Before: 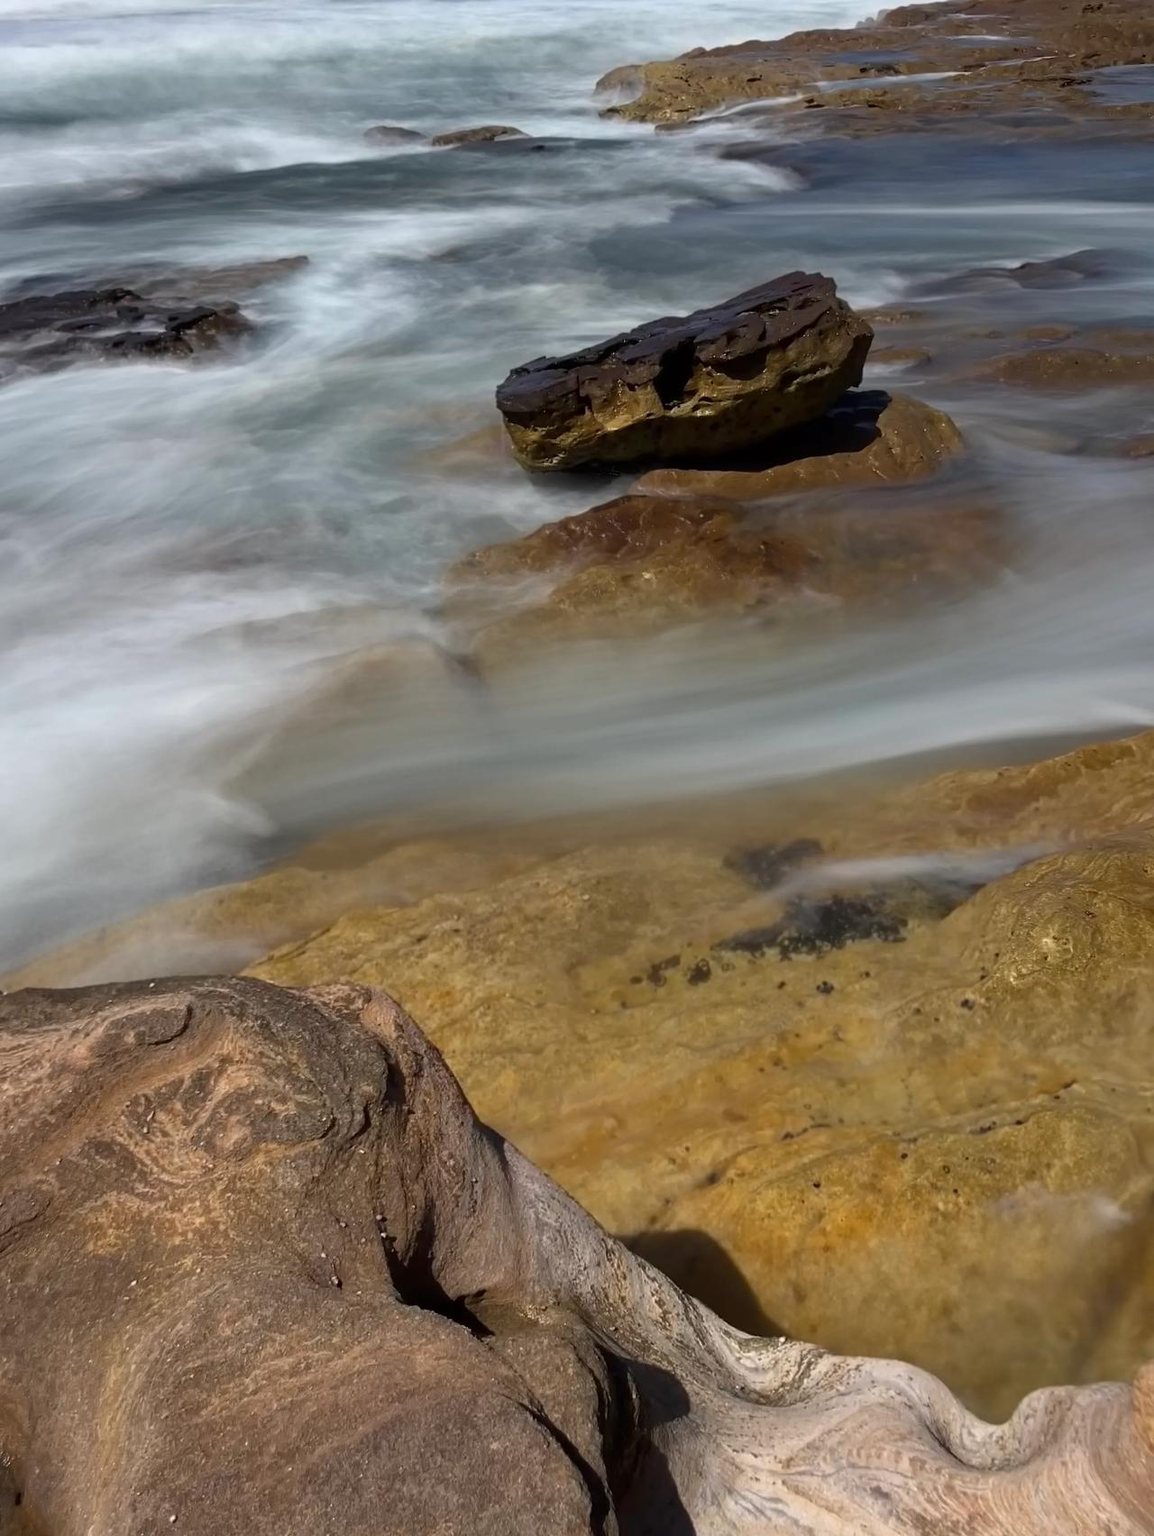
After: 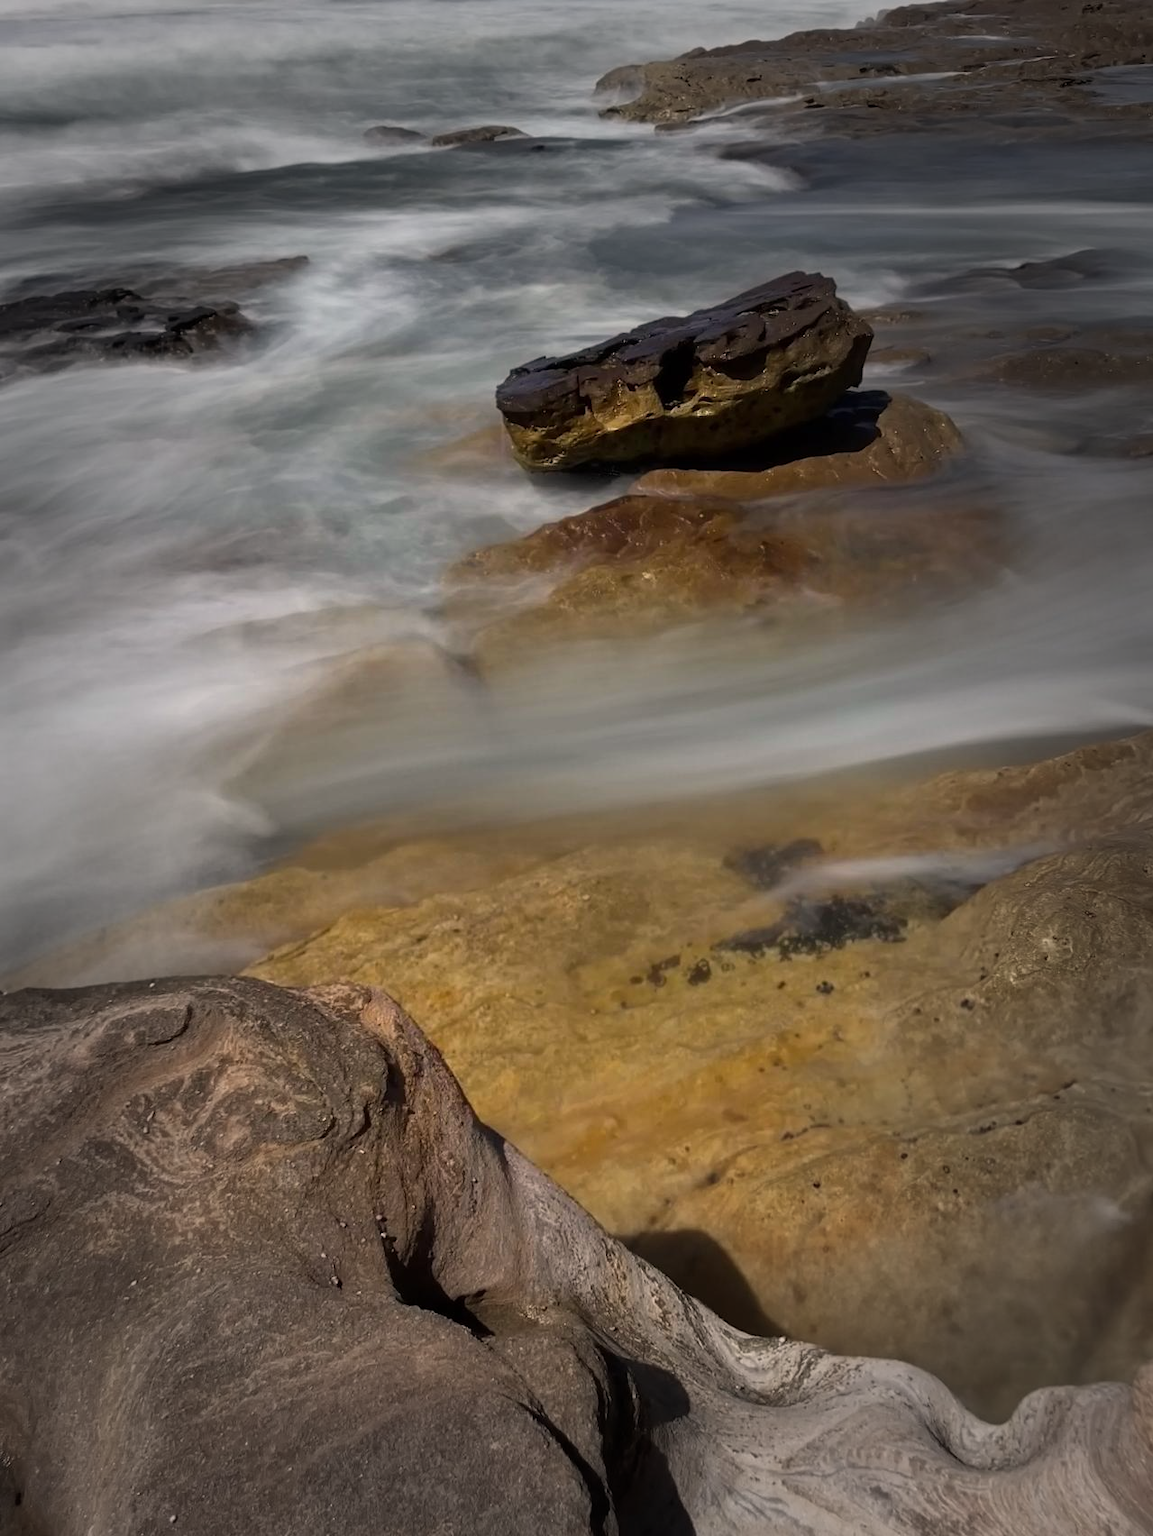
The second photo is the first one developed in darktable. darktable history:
vignetting: fall-off start 48.41%, automatic ratio true, width/height ratio 1.29, unbound false
color correction: highlights a* 3.84, highlights b* 5.07
tone equalizer: on, module defaults
